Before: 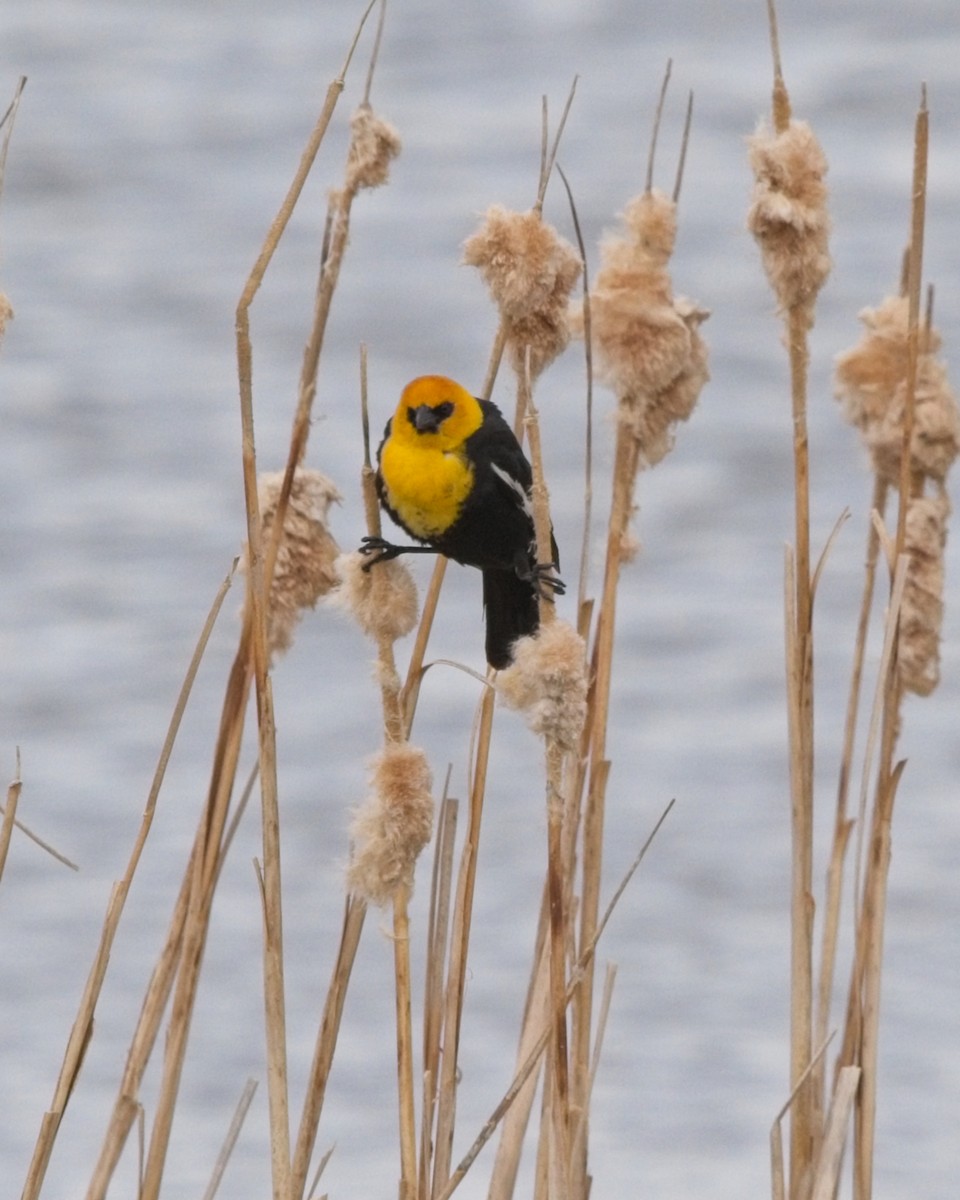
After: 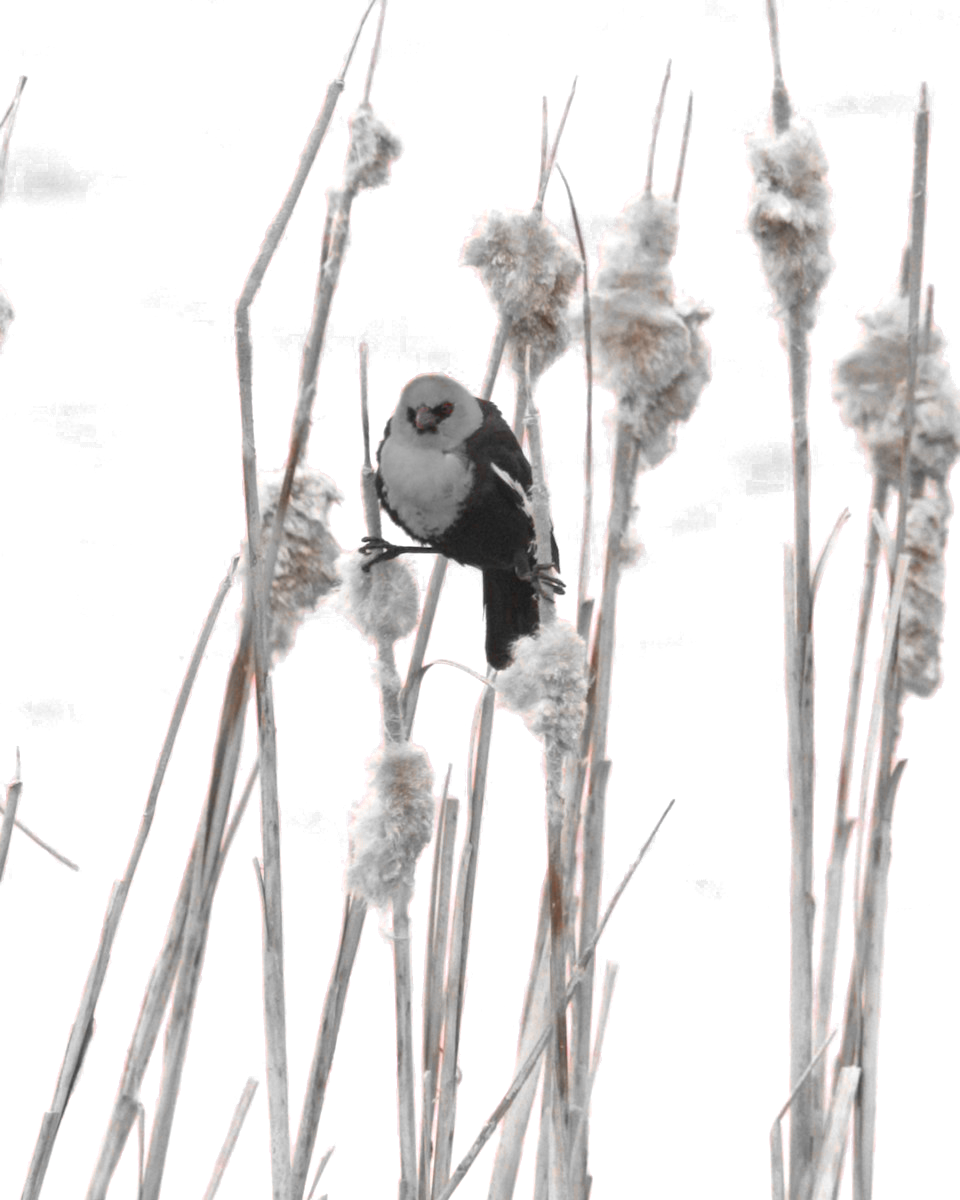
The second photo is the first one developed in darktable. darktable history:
exposure: exposure 1 EV, compensate highlight preservation false
color zones: curves: ch0 [(0, 0.352) (0.143, 0.407) (0.286, 0.386) (0.429, 0.431) (0.571, 0.829) (0.714, 0.853) (0.857, 0.833) (1, 0.352)]; ch1 [(0, 0.604) (0.072, 0.726) (0.096, 0.608) (0.205, 0.007) (0.571, -0.006) (0.839, -0.013) (0.857, -0.012) (1, 0.604)], mix 25.53%
